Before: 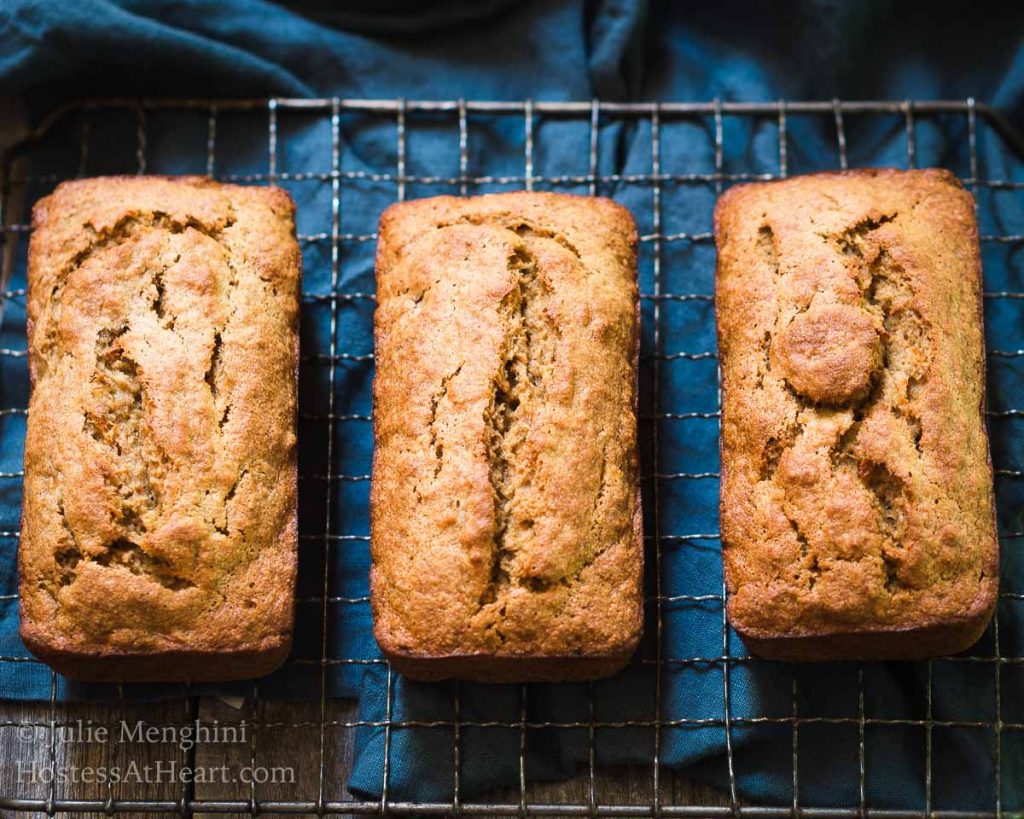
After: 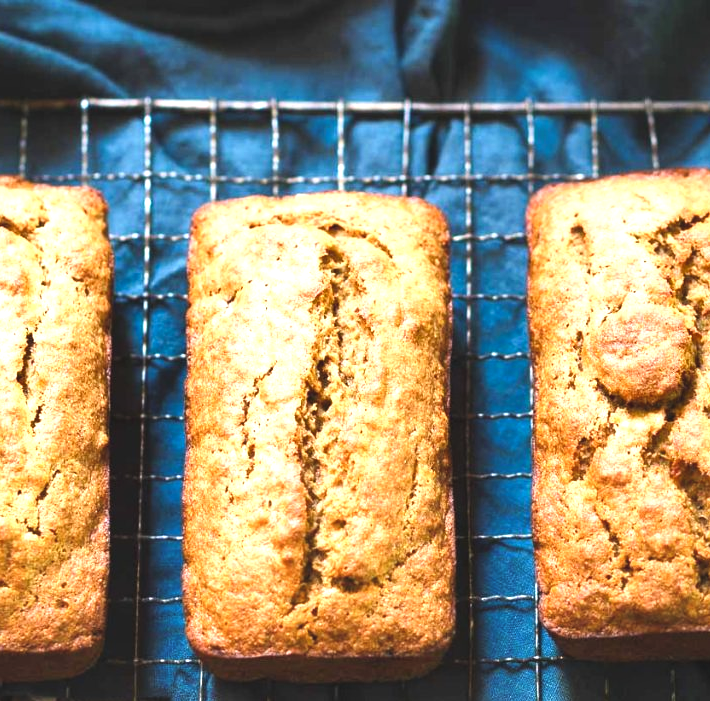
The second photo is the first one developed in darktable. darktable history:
shadows and highlights: shadows 37.53, highlights -27.88, soften with gaussian
color balance rgb: shadows lift › hue 85.29°, power › hue 326.71°, perceptual saturation grading › global saturation -0.01%, perceptual saturation grading › mid-tones 11.107%
crop: left 18.443%, right 12.208%, bottom 14.353%
exposure: black level correction -0.005, exposure 1.003 EV, compensate highlight preservation false
